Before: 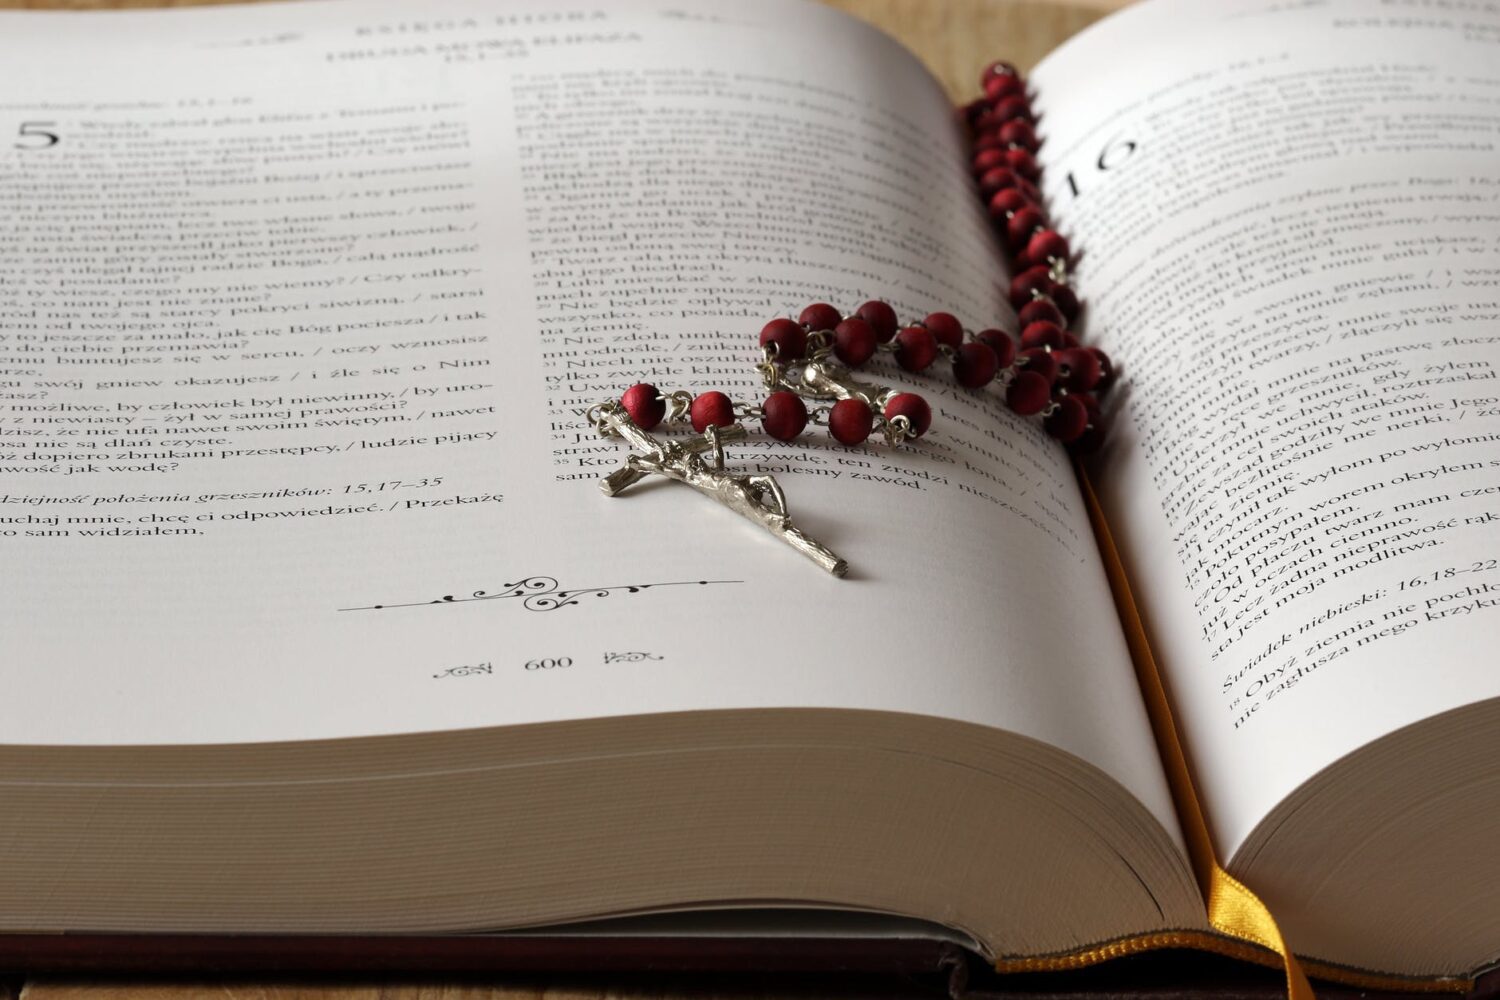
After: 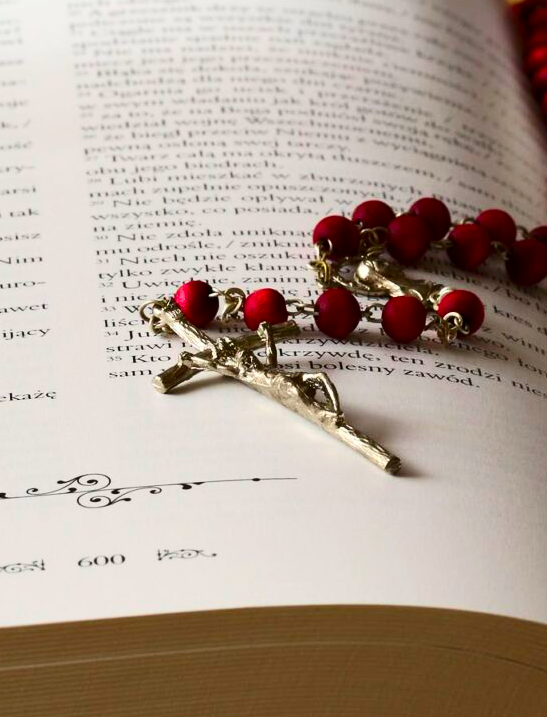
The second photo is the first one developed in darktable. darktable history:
contrast brightness saturation: contrast 0.261, brightness 0.02, saturation 0.855
crop and rotate: left 29.874%, top 10.324%, right 33.62%, bottom 17.898%
